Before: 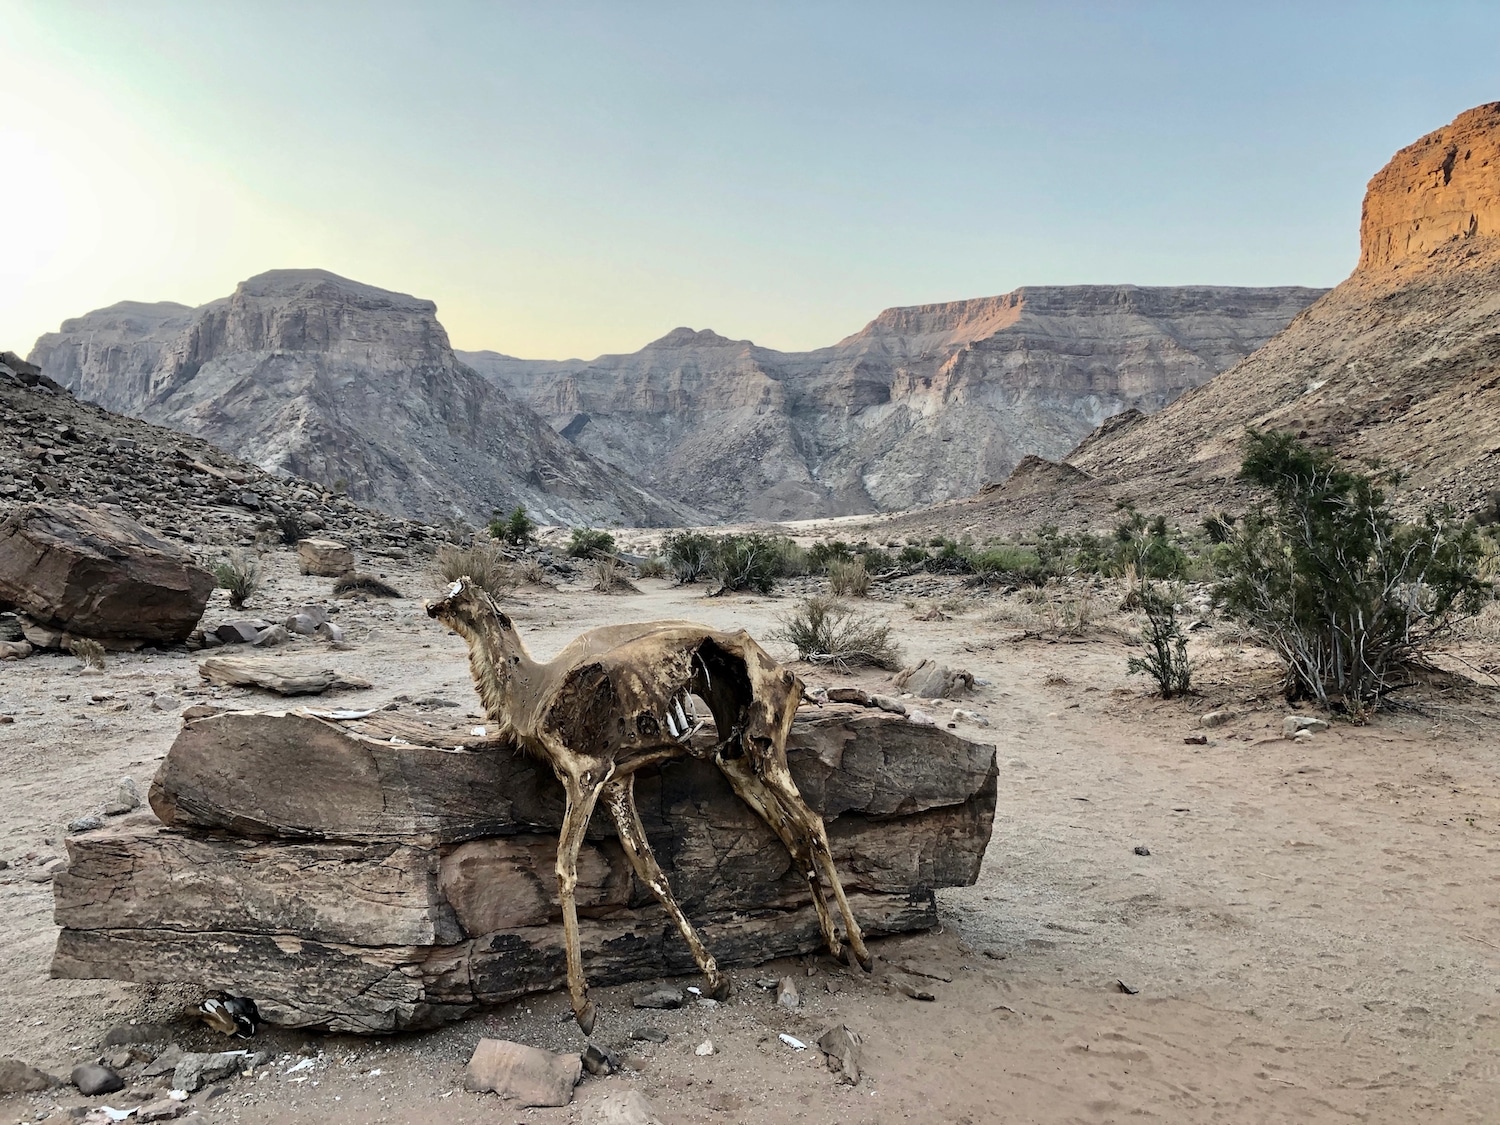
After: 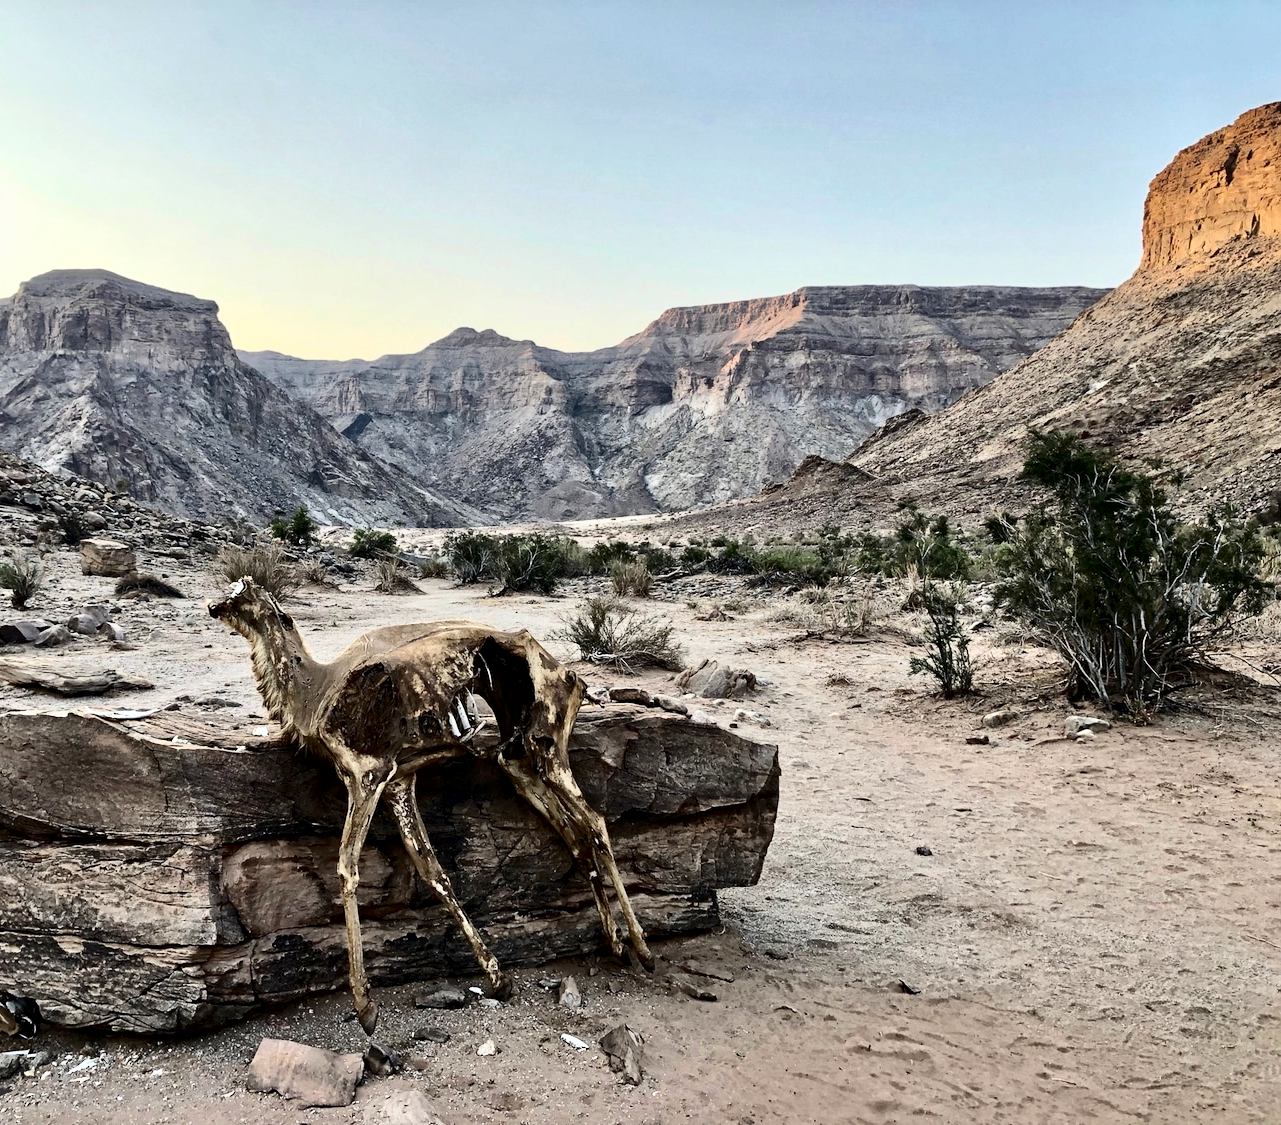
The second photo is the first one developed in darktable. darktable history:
color balance rgb: on, module defaults
crop and rotate: left 14.584%
contrast brightness saturation: contrast 0.28
local contrast: mode bilateral grid, contrast 20, coarseness 50, detail 130%, midtone range 0.2
haze removal: compatibility mode true, adaptive false
